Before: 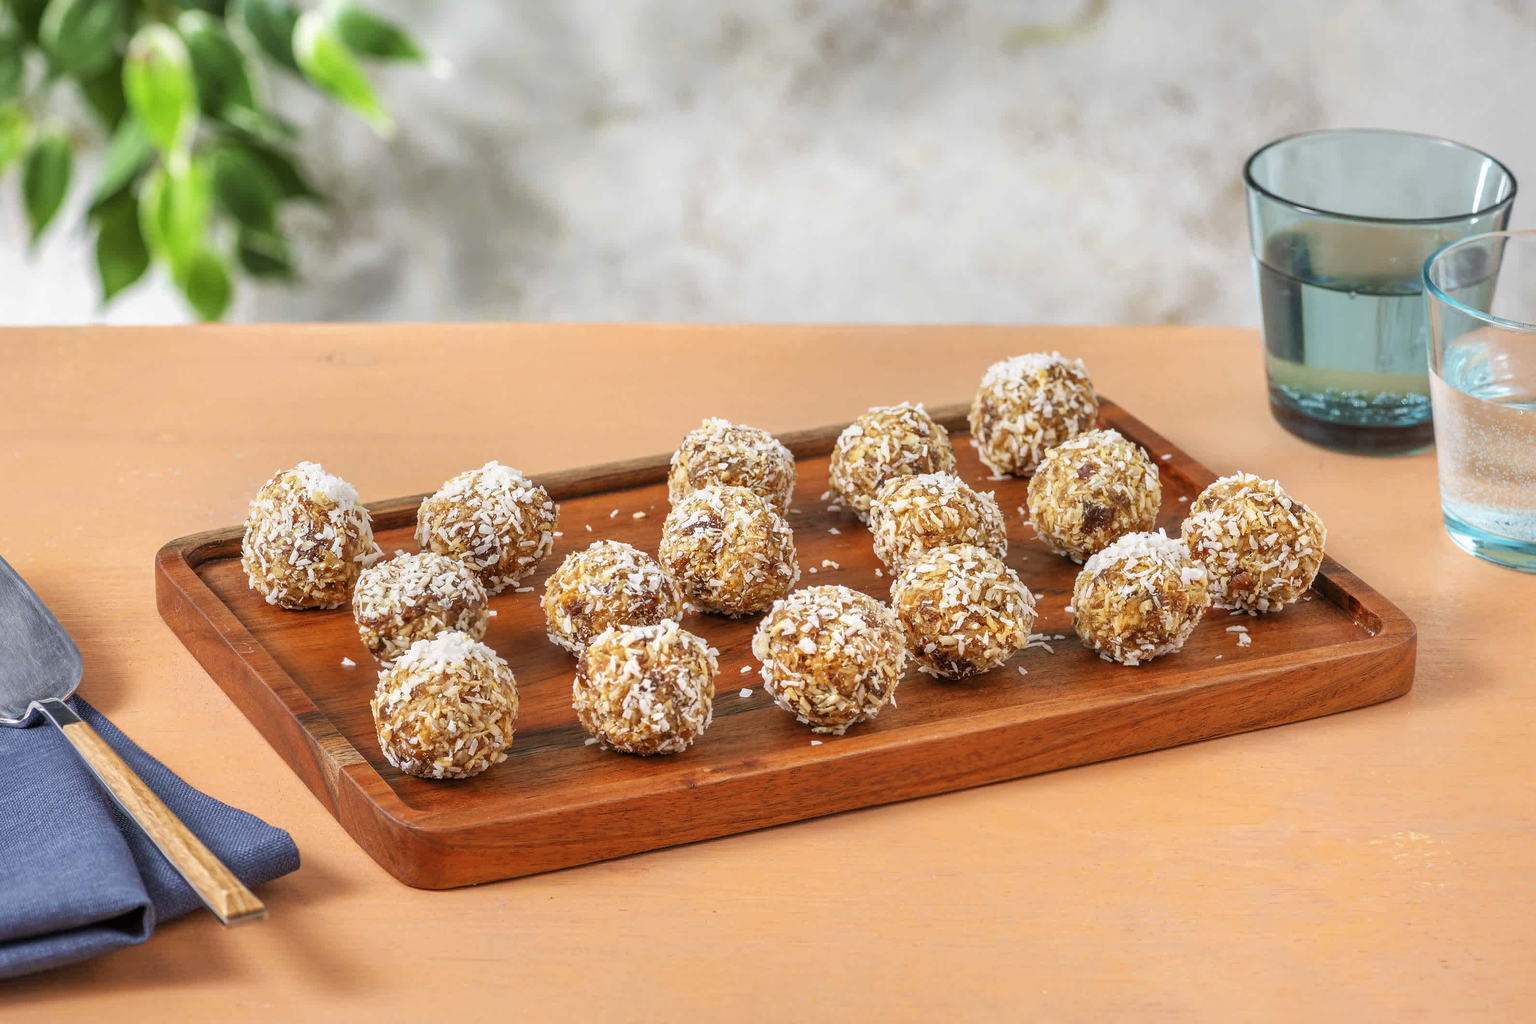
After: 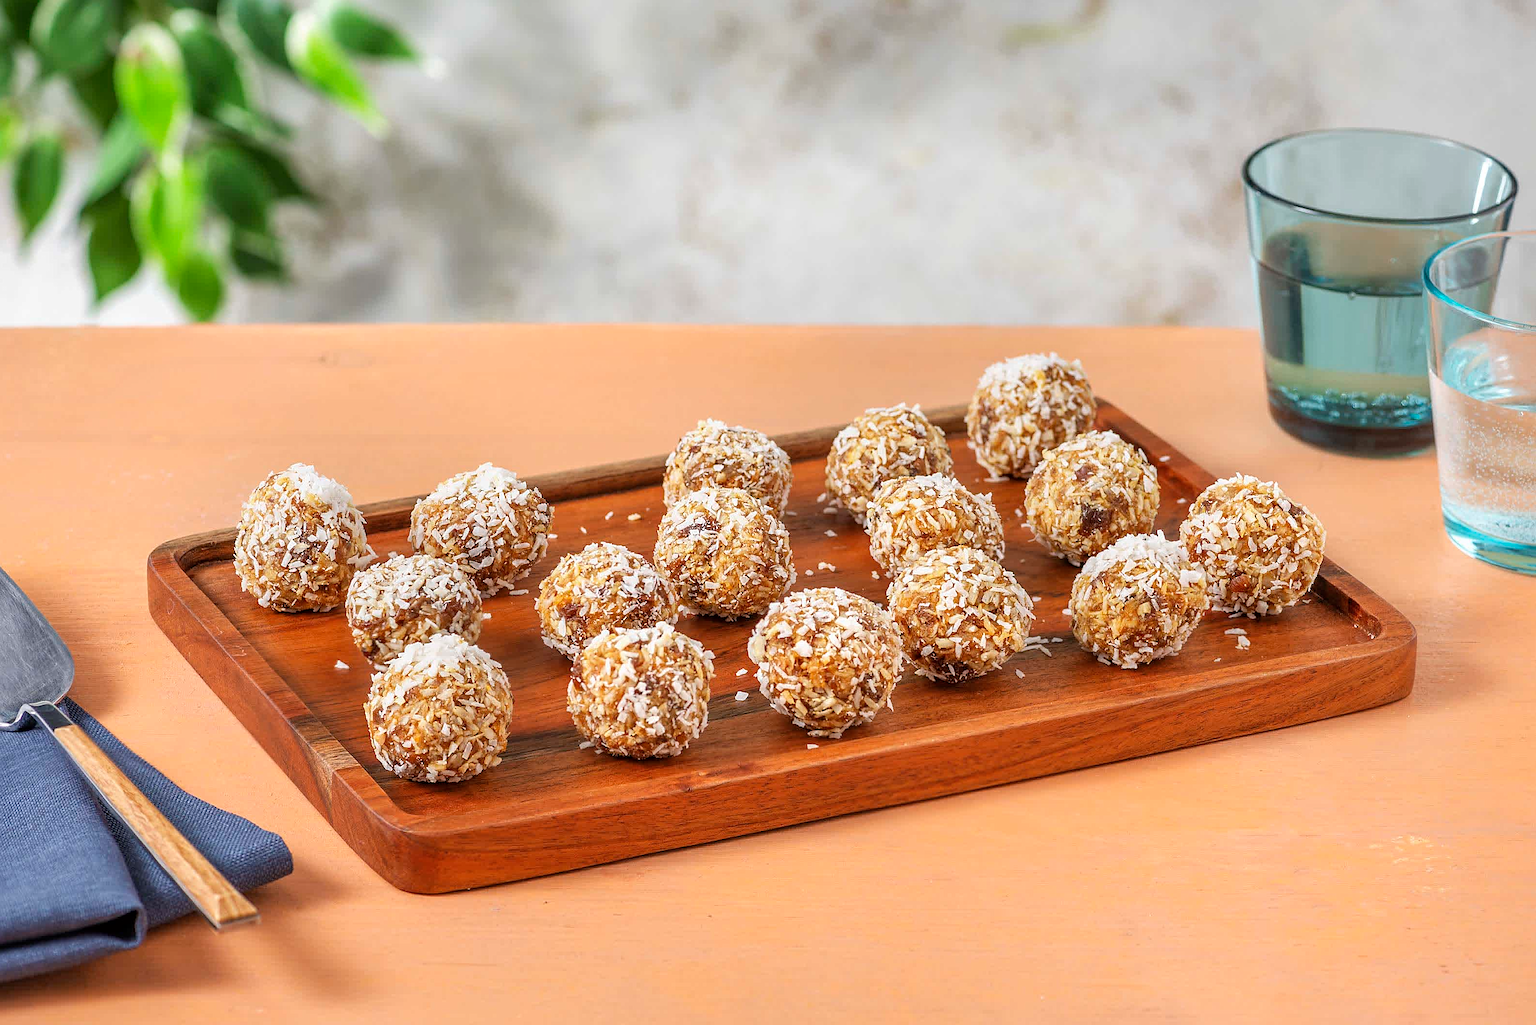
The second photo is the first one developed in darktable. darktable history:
crop and rotate: left 0.614%, top 0.179%, bottom 0.309%
sharpen: on, module defaults
